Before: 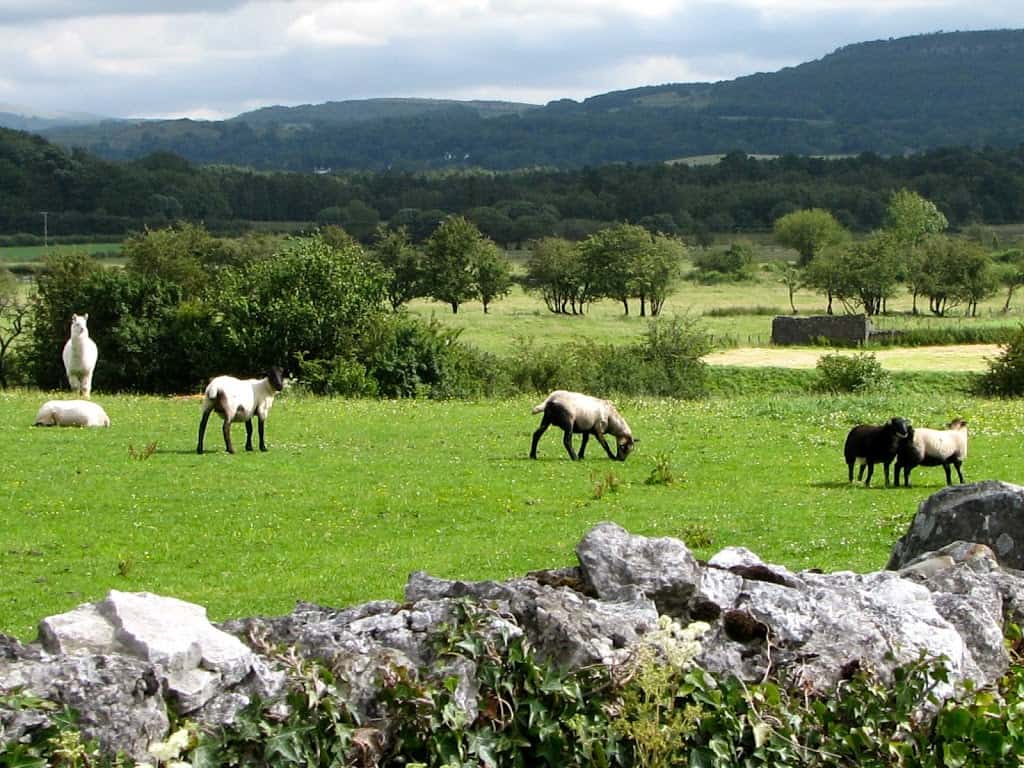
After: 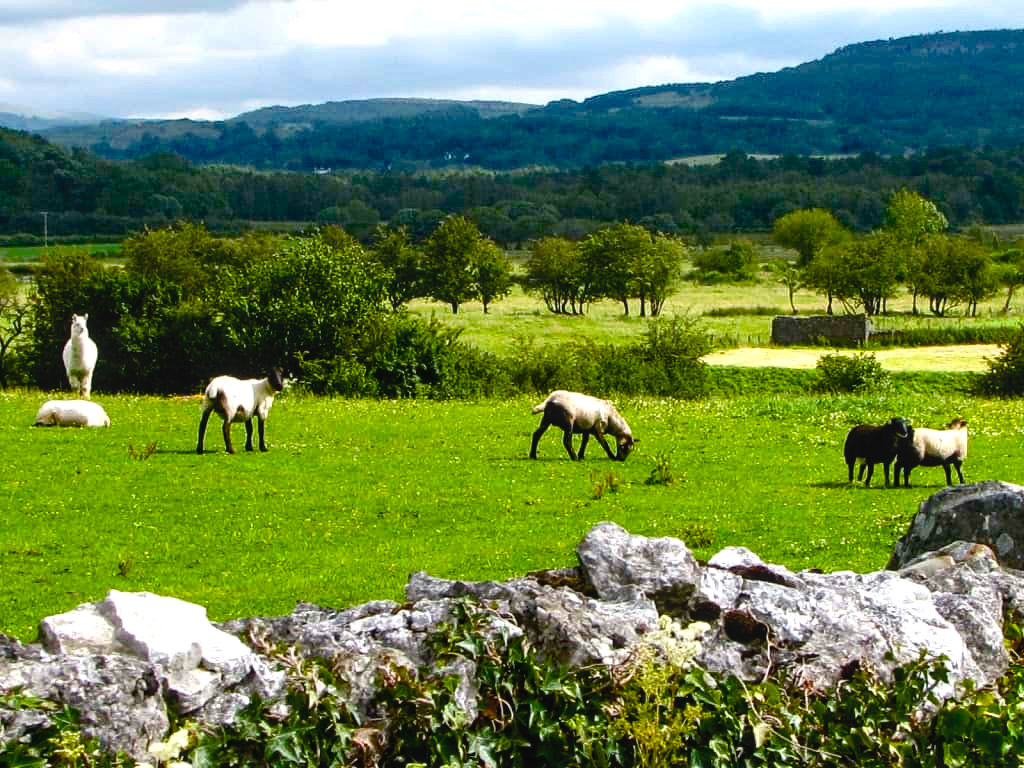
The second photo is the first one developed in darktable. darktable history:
color balance rgb: linear chroma grading › global chroma 19.465%, perceptual saturation grading › global saturation 27.568%, perceptual saturation grading › highlights -25.182%, perceptual saturation grading › shadows 25.438%, perceptual brilliance grading › global brilliance -5.485%, perceptual brilliance grading › highlights 23.922%, perceptual brilliance grading › mid-tones 6.891%, perceptual brilliance grading › shadows -5.085%, global vibrance 16.209%, saturation formula JzAzBz (2021)
local contrast: detail 109%
